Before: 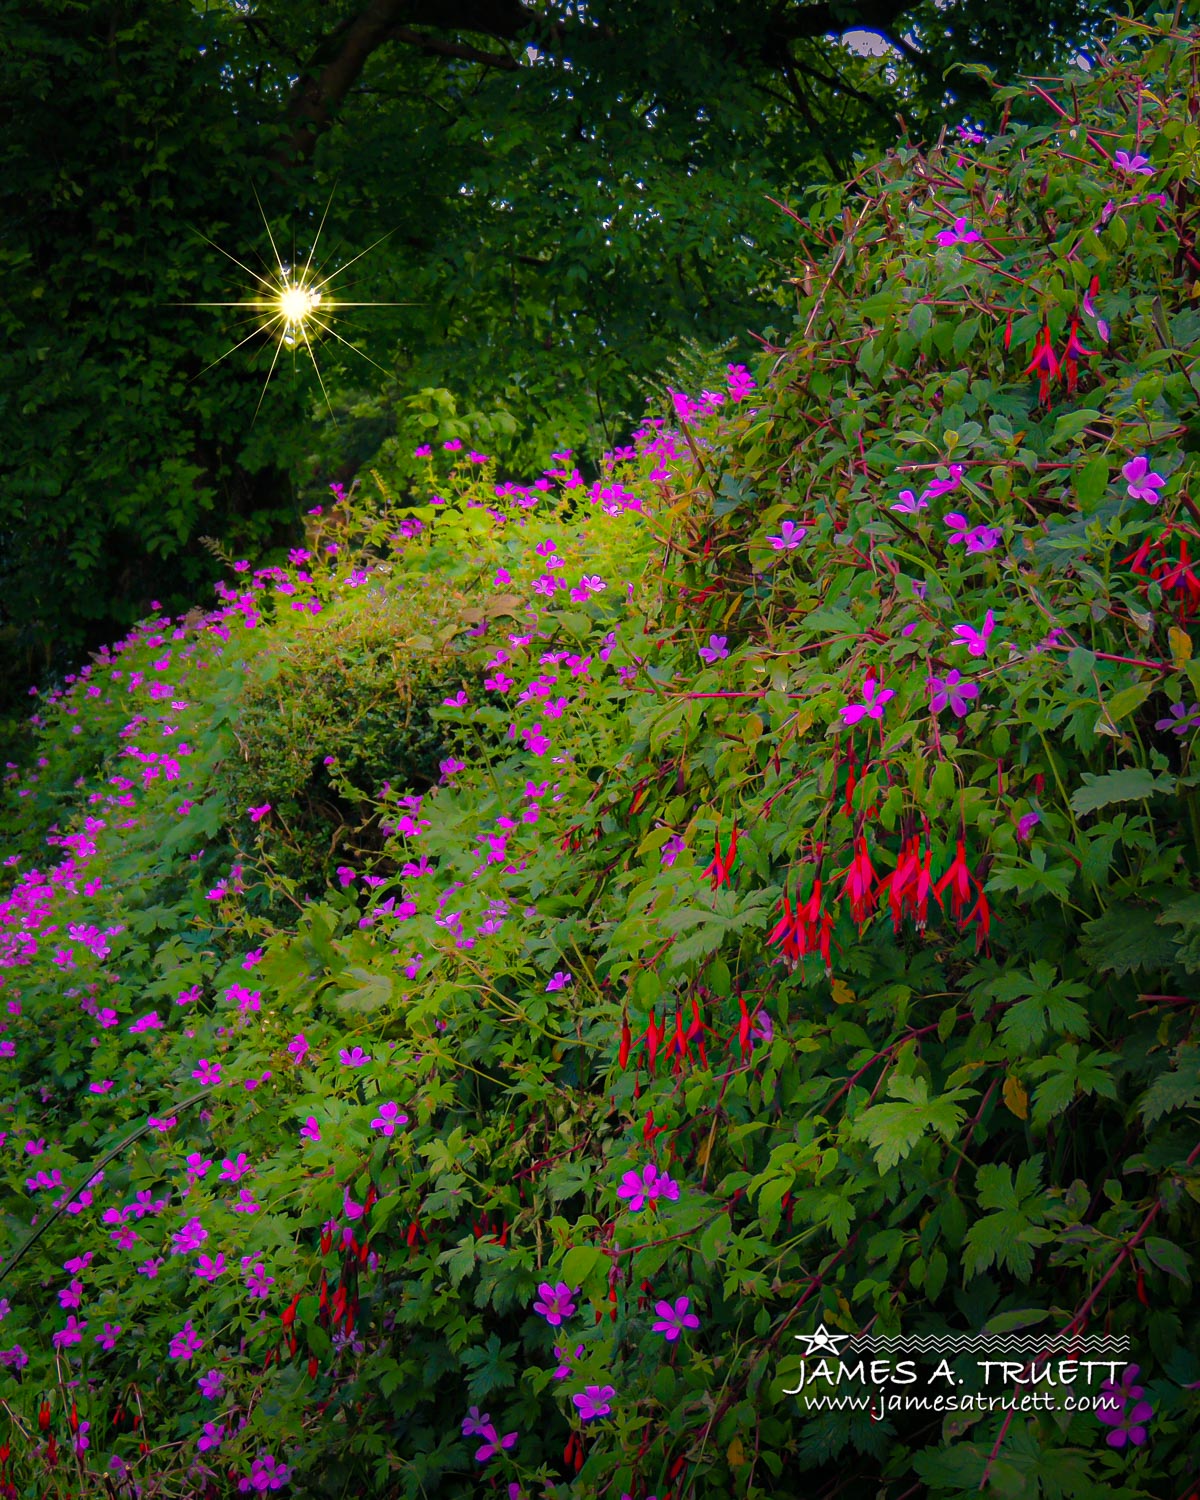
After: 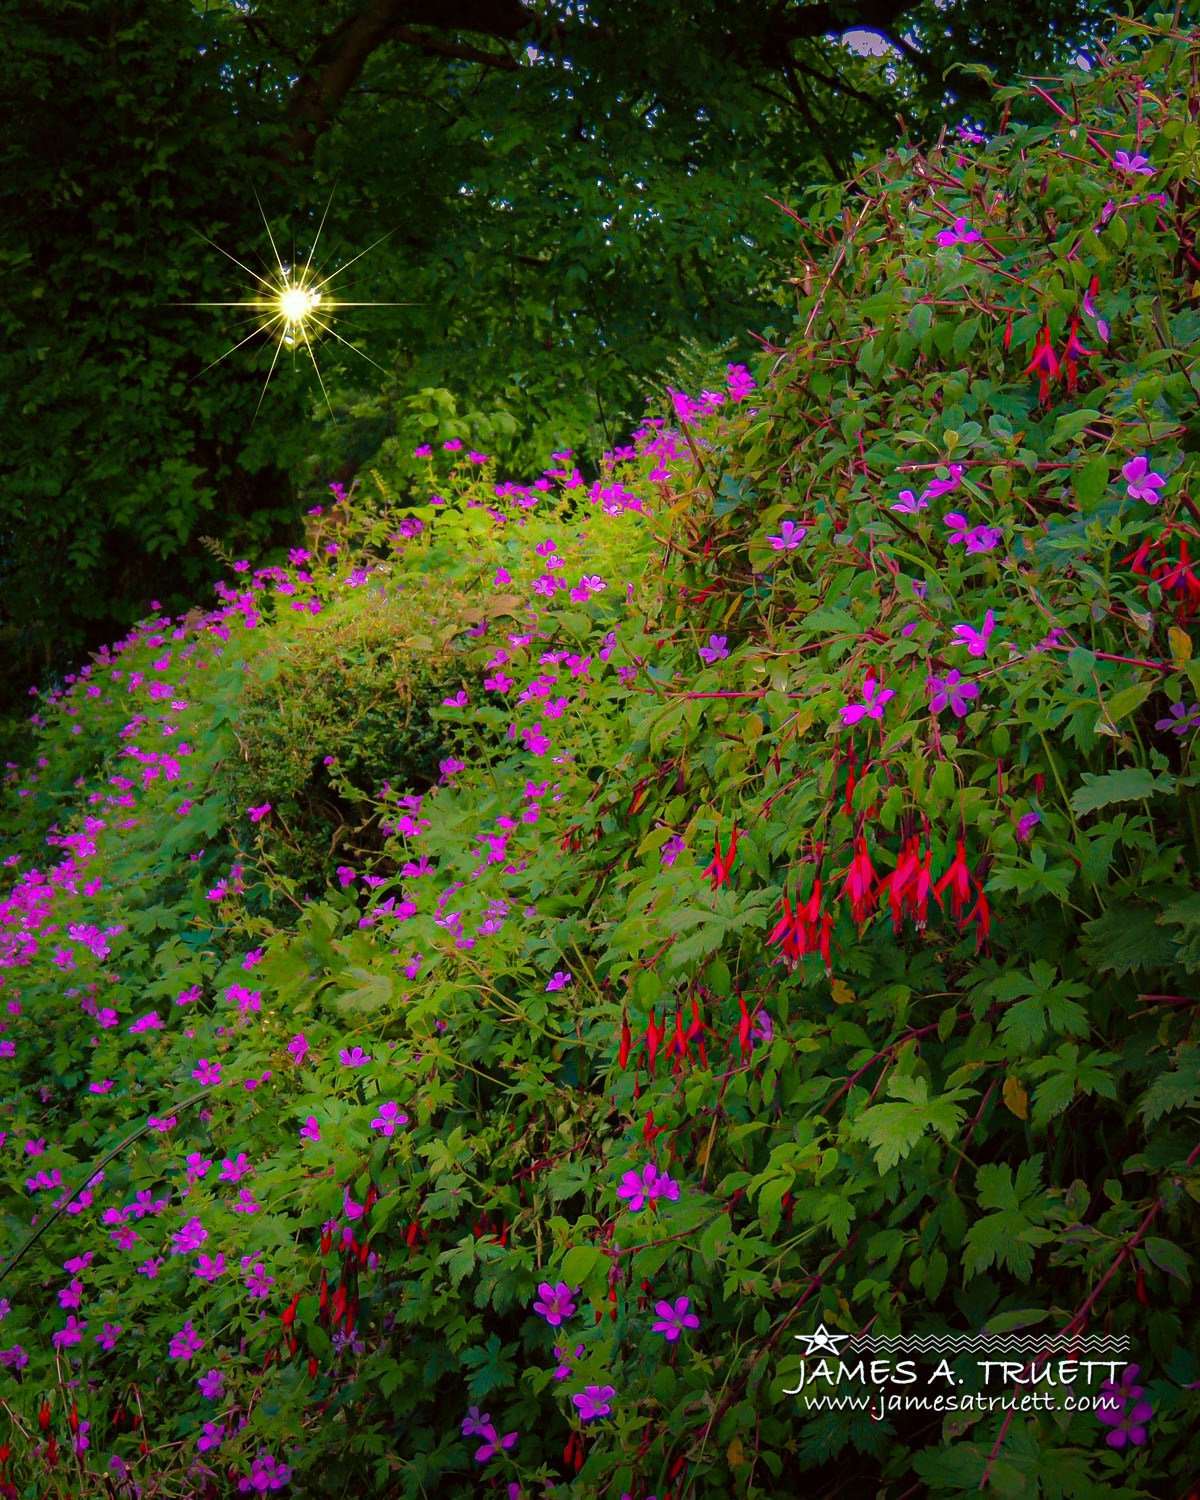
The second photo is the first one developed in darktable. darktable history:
color correction: highlights a* -2.73, highlights b* -2.09, shadows a* 2.41, shadows b* 2.73
velvia: strength 45%
